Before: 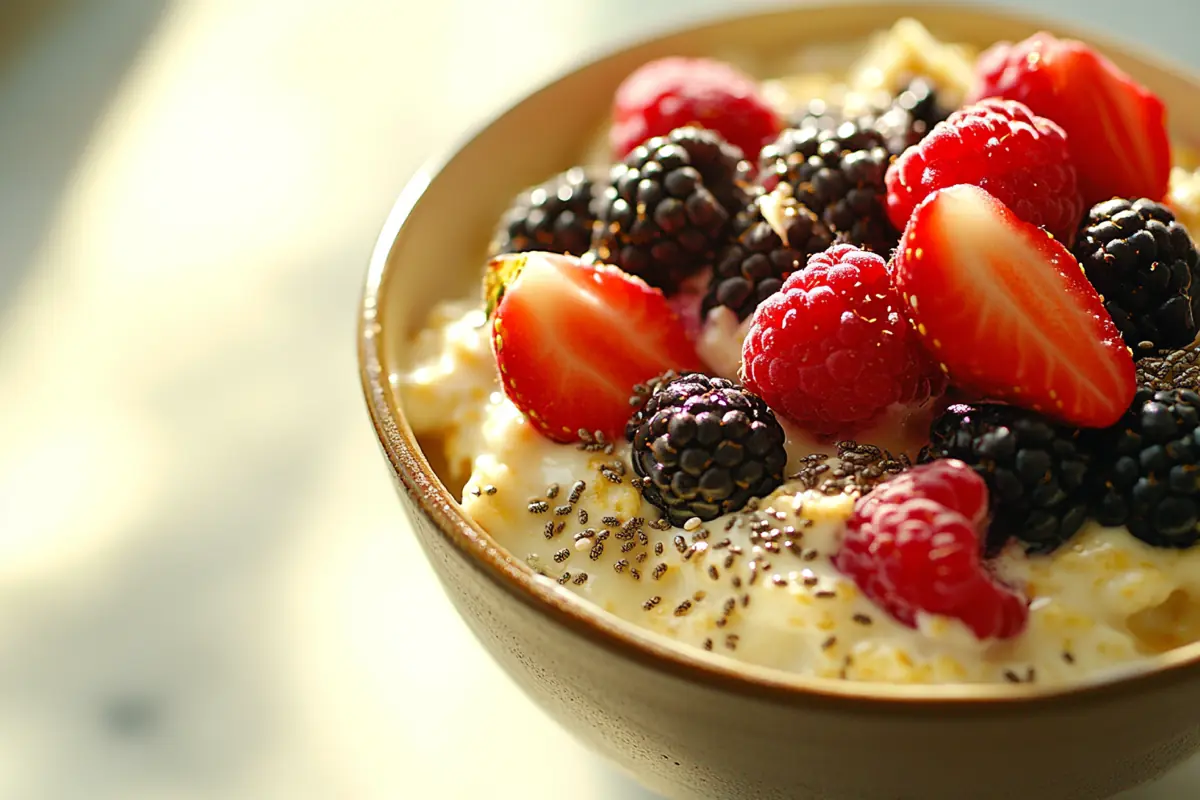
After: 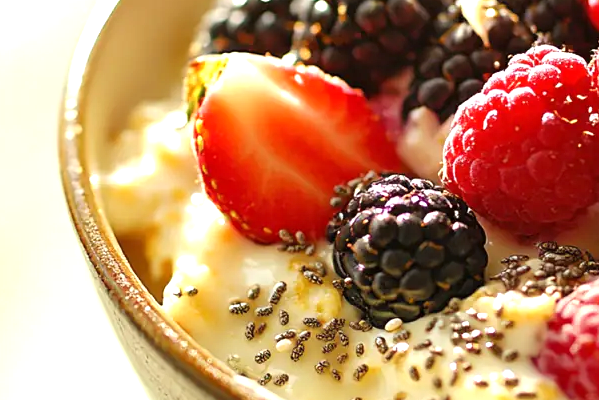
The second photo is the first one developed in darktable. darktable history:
local contrast: mode bilateral grid, contrast 10, coarseness 25, detail 115%, midtone range 0.2
crop: left 25%, top 25%, right 25%, bottom 25%
exposure: exposure 0.515 EV, compensate highlight preservation false
